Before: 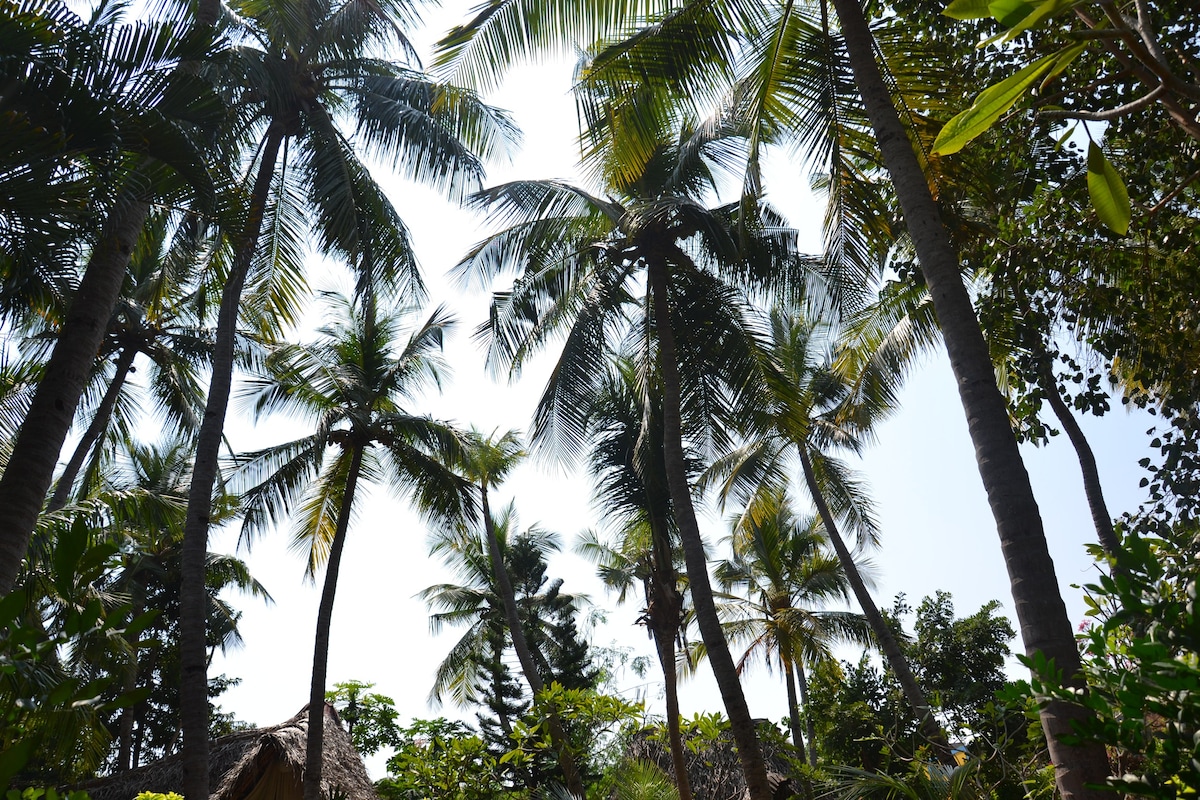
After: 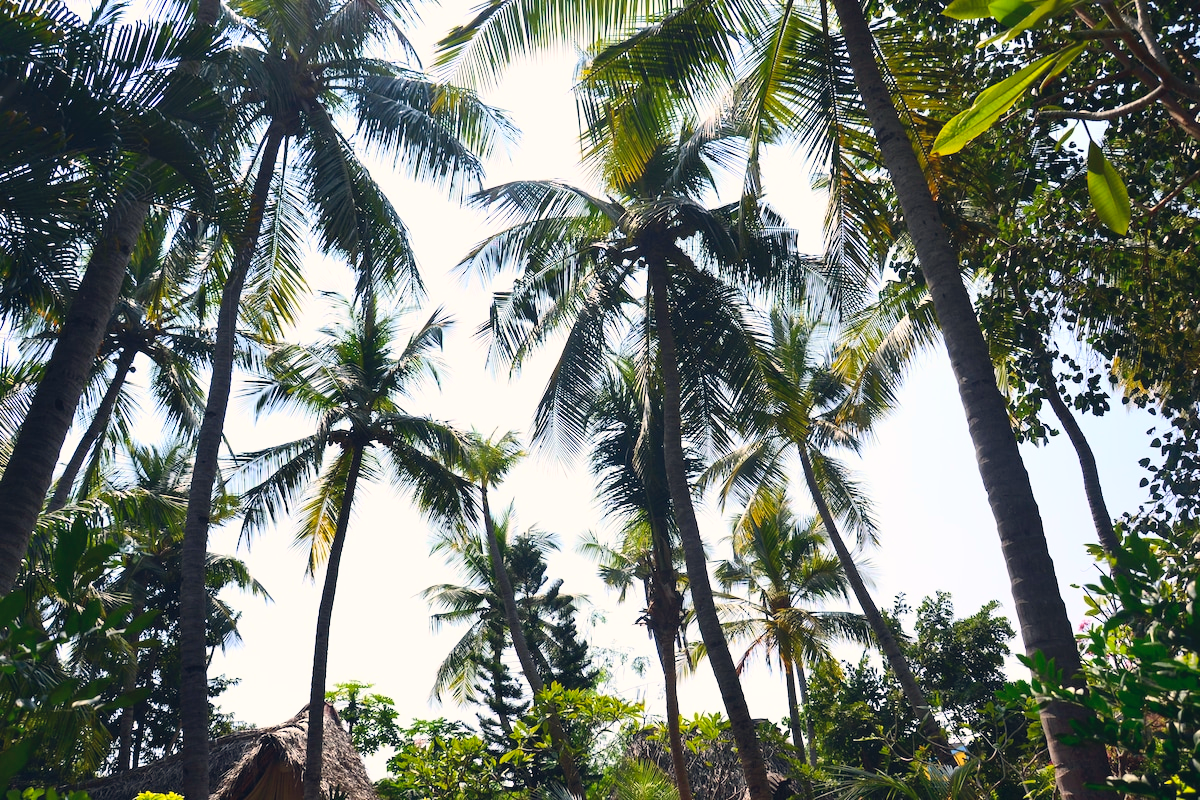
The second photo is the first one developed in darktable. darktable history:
color balance rgb: shadows lift › hue 87.51°, highlights gain › chroma 1.62%, highlights gain › hue 55.1°, global offset › chroma 0.06%, global offset › hue 253.66°, linear chroma grading › global chroma 0.5%
contrast brightness saturation: contrast 0.24, brightness 0.26, saturation 0.39
